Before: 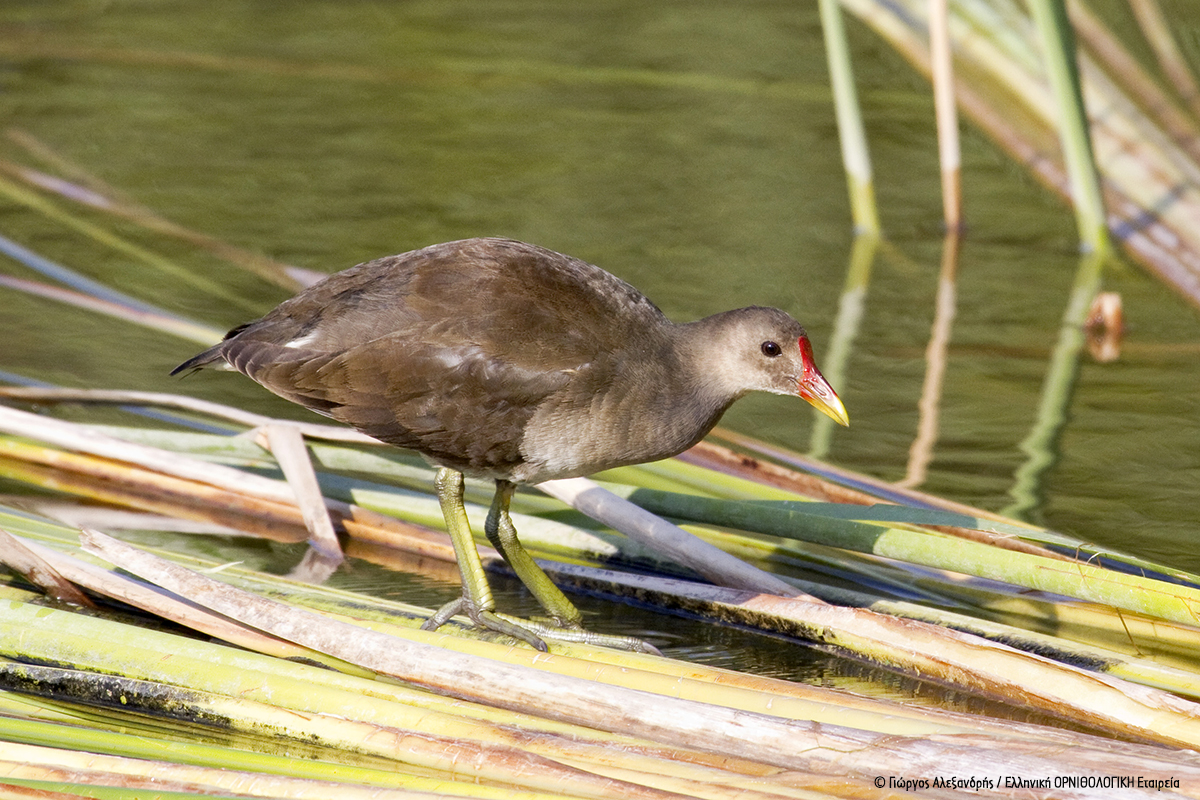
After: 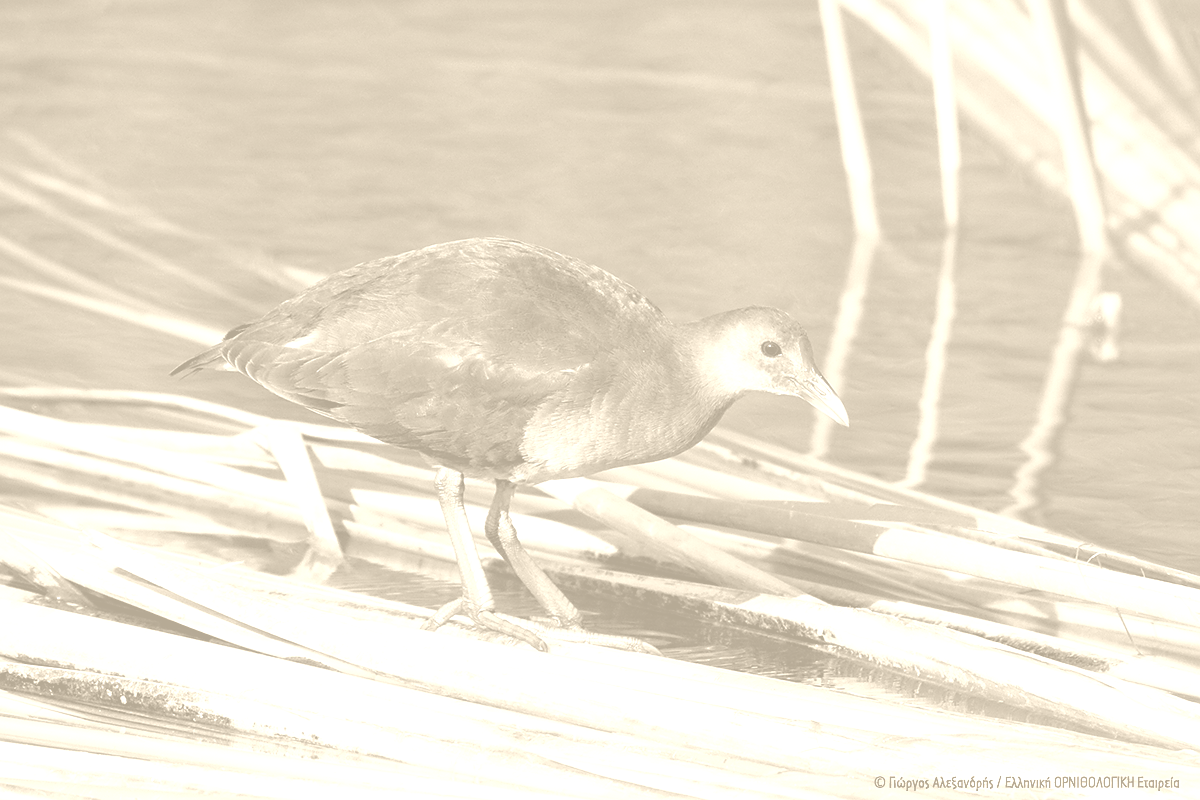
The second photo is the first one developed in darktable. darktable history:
sharpen: radius 1.458, amount 0.398, threshold 1.271
colorize: hue 36°, saturation 71%, lightness 80.79%
tone curve: curves: ch0 [(0, 0.026) (0.172, 0.194) (0.398, 0.437) (0.469, 0.544) (0.612, 0.741) (0.845, 0.926) (1, 0.968)]; ch1 [(0, 0) (0.437, 0.453) (0.472, 0.467) (0.502, 0.502) (0.531, 0.537) (0.574, 0.583) (0.617, 0.64) (0.699, 0.749) (0.859, 0.919) (1, 1)]; ch2 [(0, 0) (0.33, 0.301) (0.421, 0.443) (0.476, 0.502) (0.511, 0.504) (0.553, 0.55) (0.595, 0.586) (0.664, 0.664) (1, 1)], color space Lab, independent channels, preserve colors none
color calibration: illuminant as shot in camera, x 0.358, y 0.373, temperature 4628.91 K
exposure: black level correction 0.001, exposure -0.125 EV, compensate exposure bias true, compensate highlight preservation false
